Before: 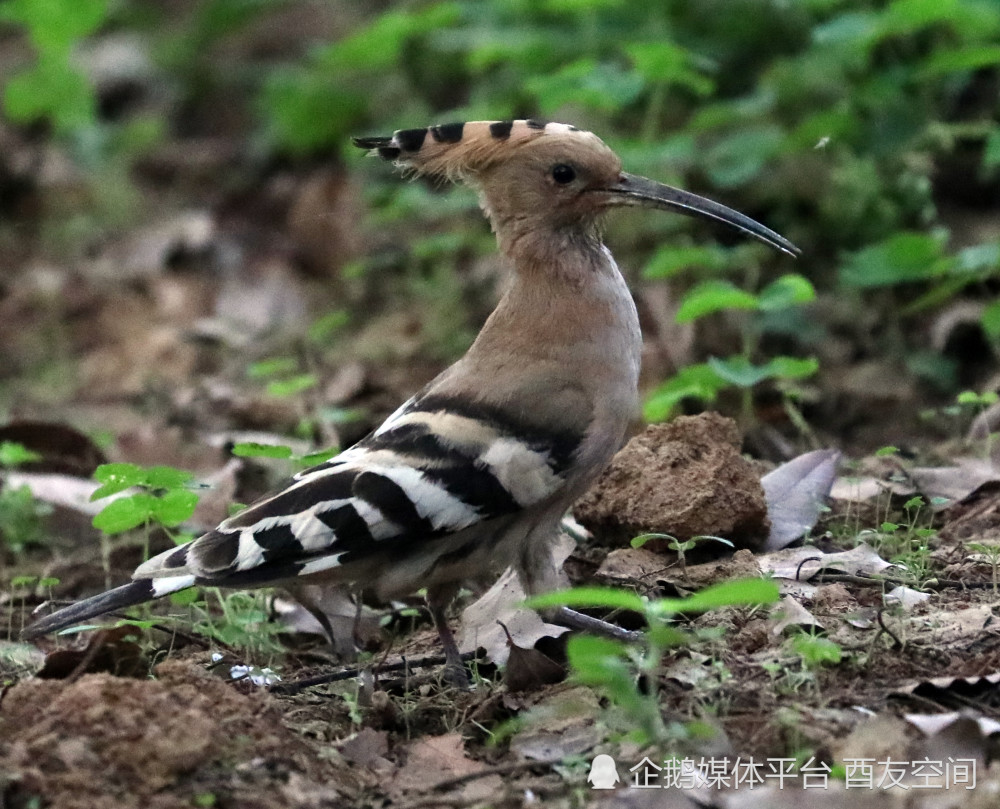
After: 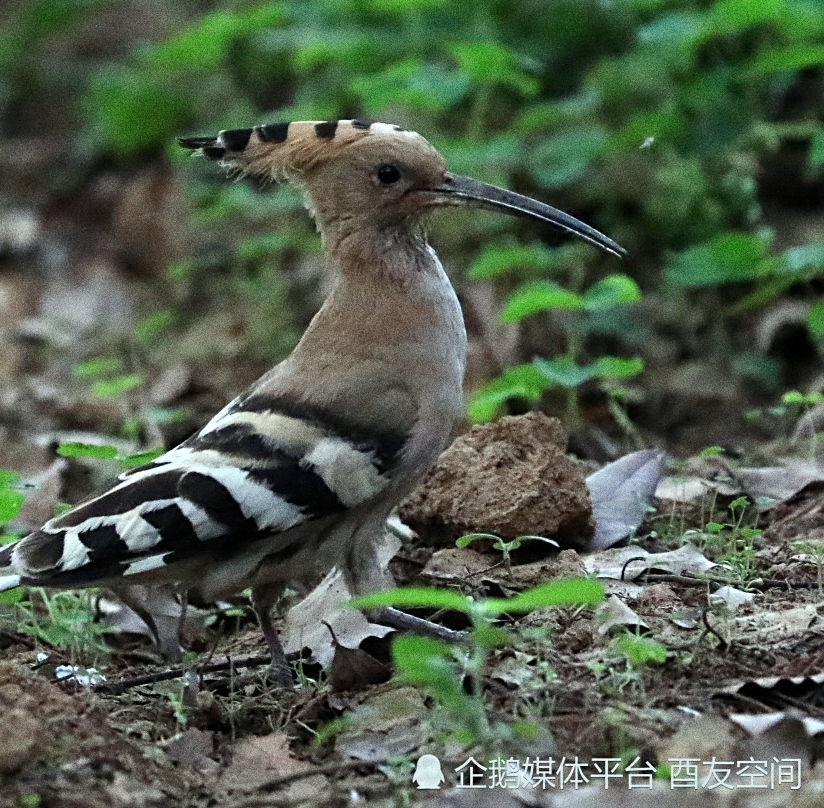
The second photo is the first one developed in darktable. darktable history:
white balance: red 0.98, blue 1.034
crop: left 17.582%, bottom 0.031%
color correction: highlights a* -6.69, highlights b* 0.49
grain: coarseness 0.09 ISO, strength 40%
sharpen: radius 2.529, amount 0.323
